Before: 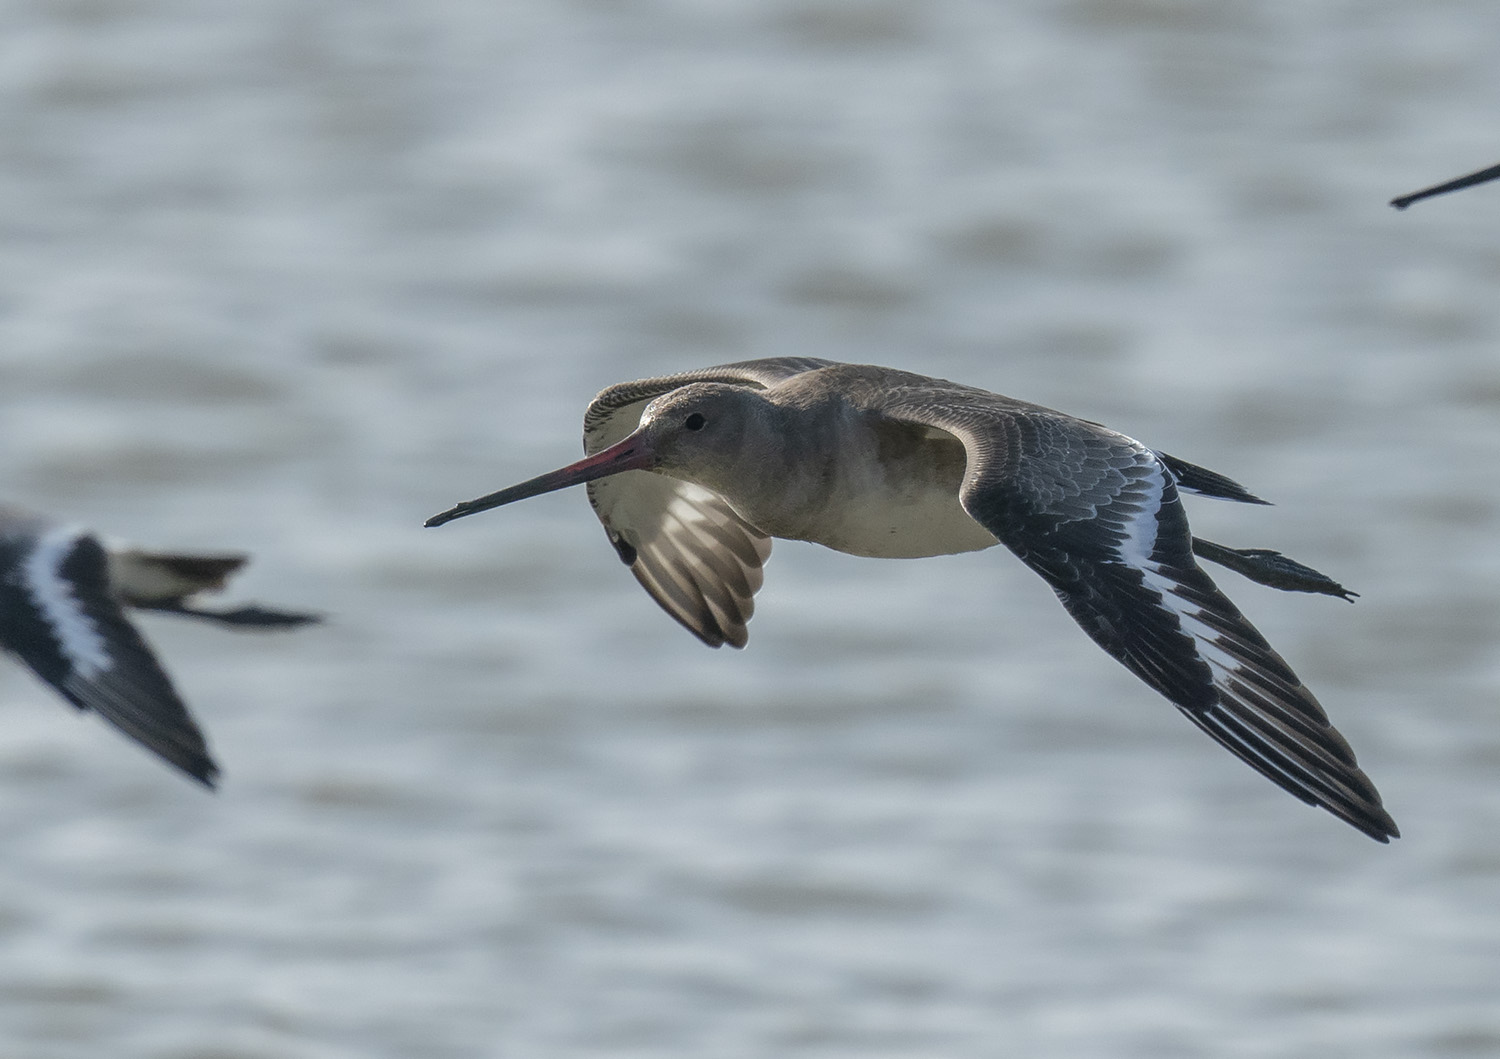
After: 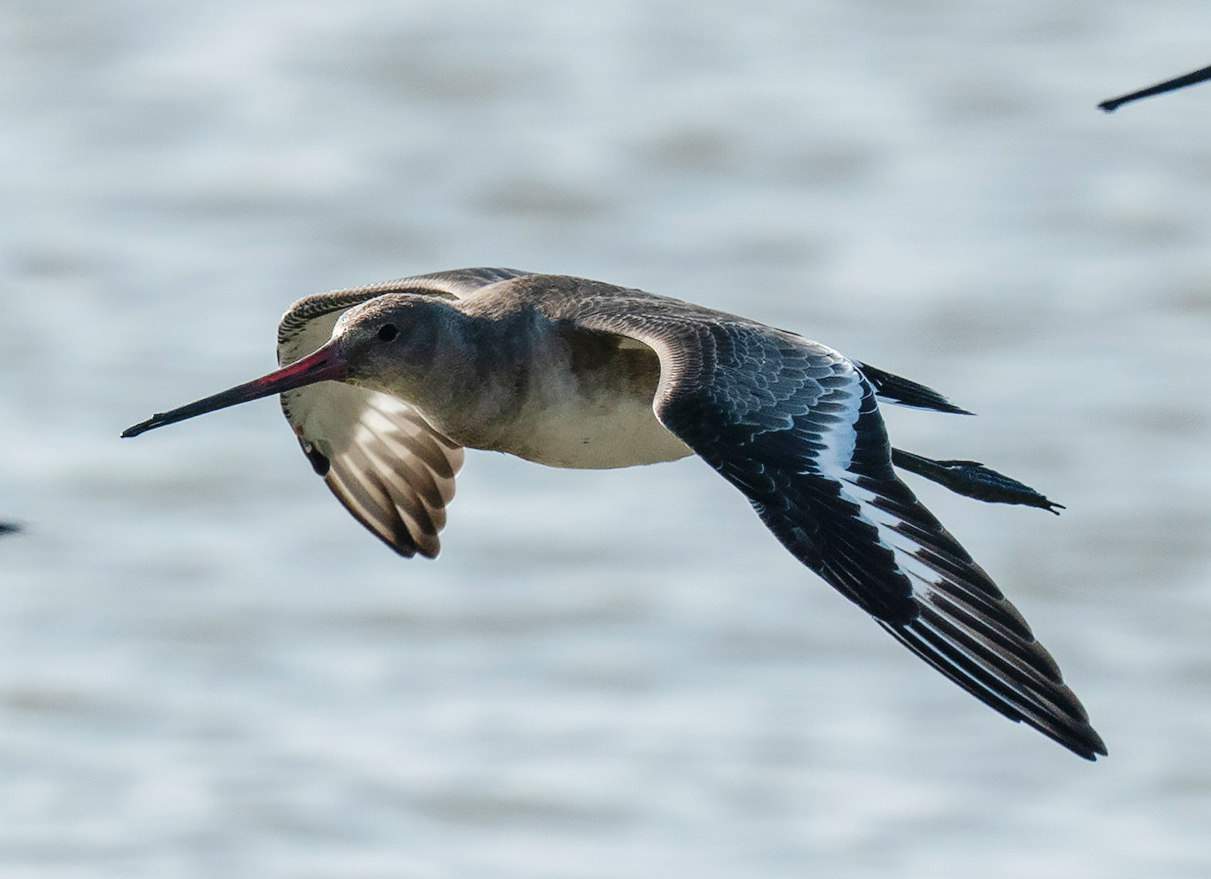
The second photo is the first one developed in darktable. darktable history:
base curve: curves: ch0 [(0, 0) (0.036, 0.025) (0.121, 0.166) (0.206, 0.329) (0.605, 0.79) (1, 1)], preserve colors none
crop: left 19.159%, top 9.58%, bottom 9.58%
rotate and perspective: lens shift (horizontal) -0.055, automatic cropping off
bloom: size 9%, threshold 100%, strength 7%
